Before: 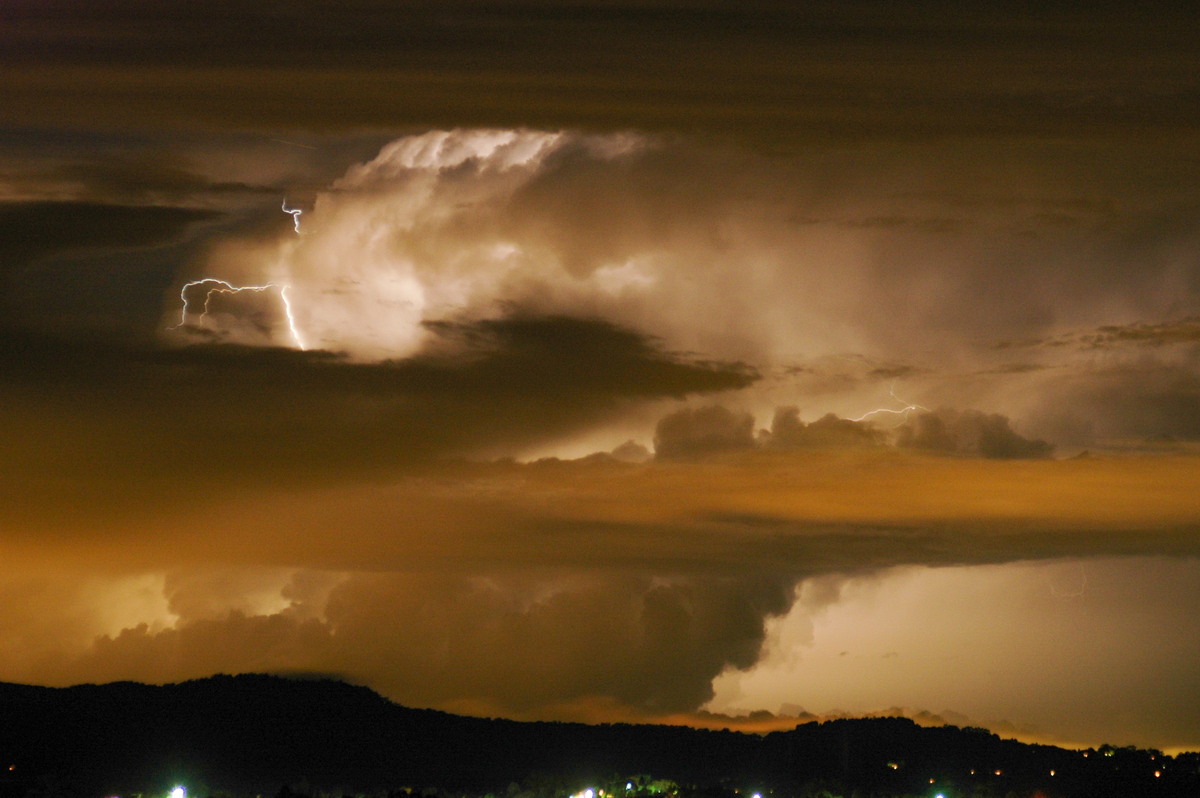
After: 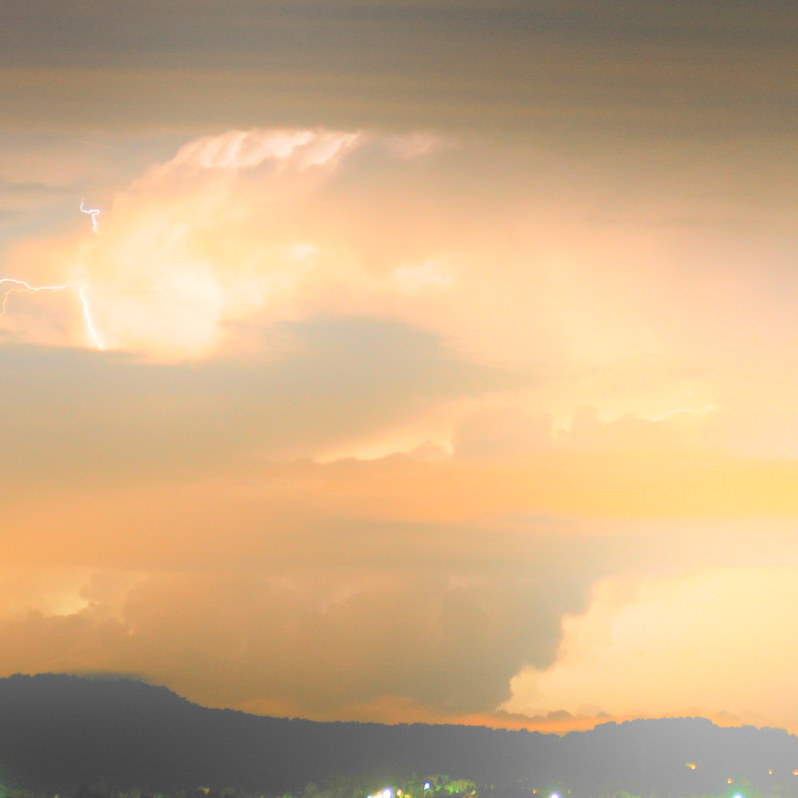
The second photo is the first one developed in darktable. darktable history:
crop: left 16.899%, right 16.556%
bloom: size 25%, threshold 5%, strength 90%
